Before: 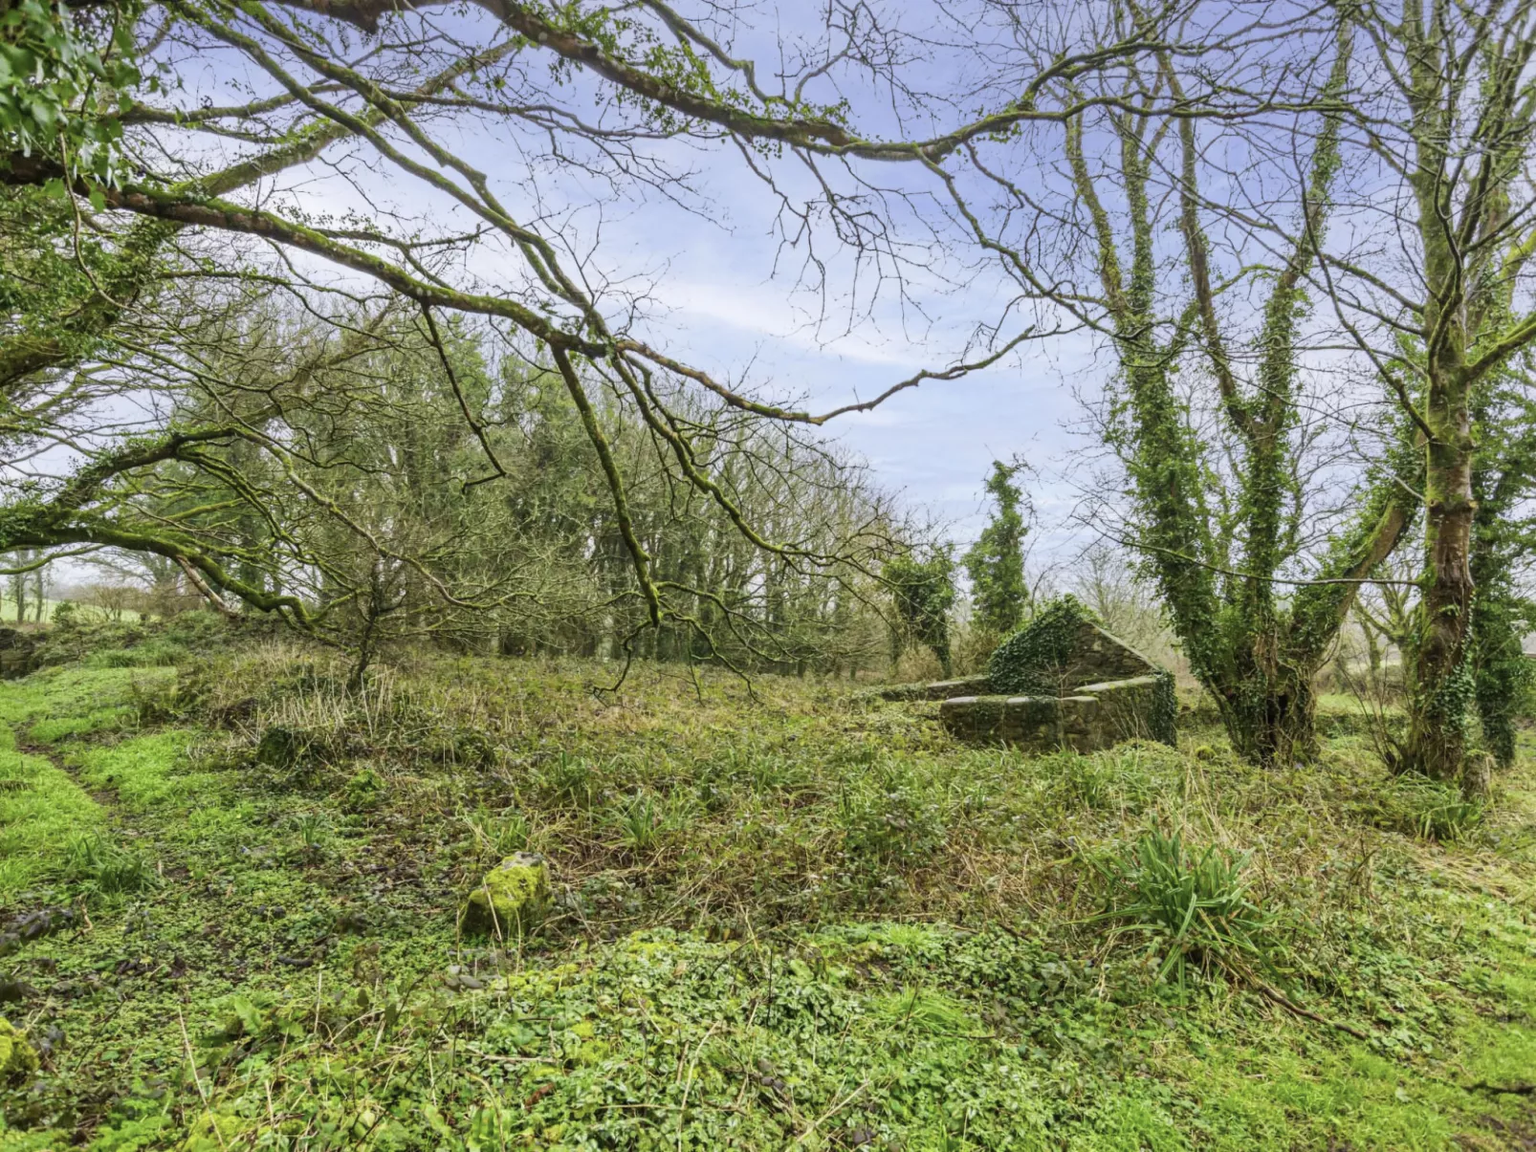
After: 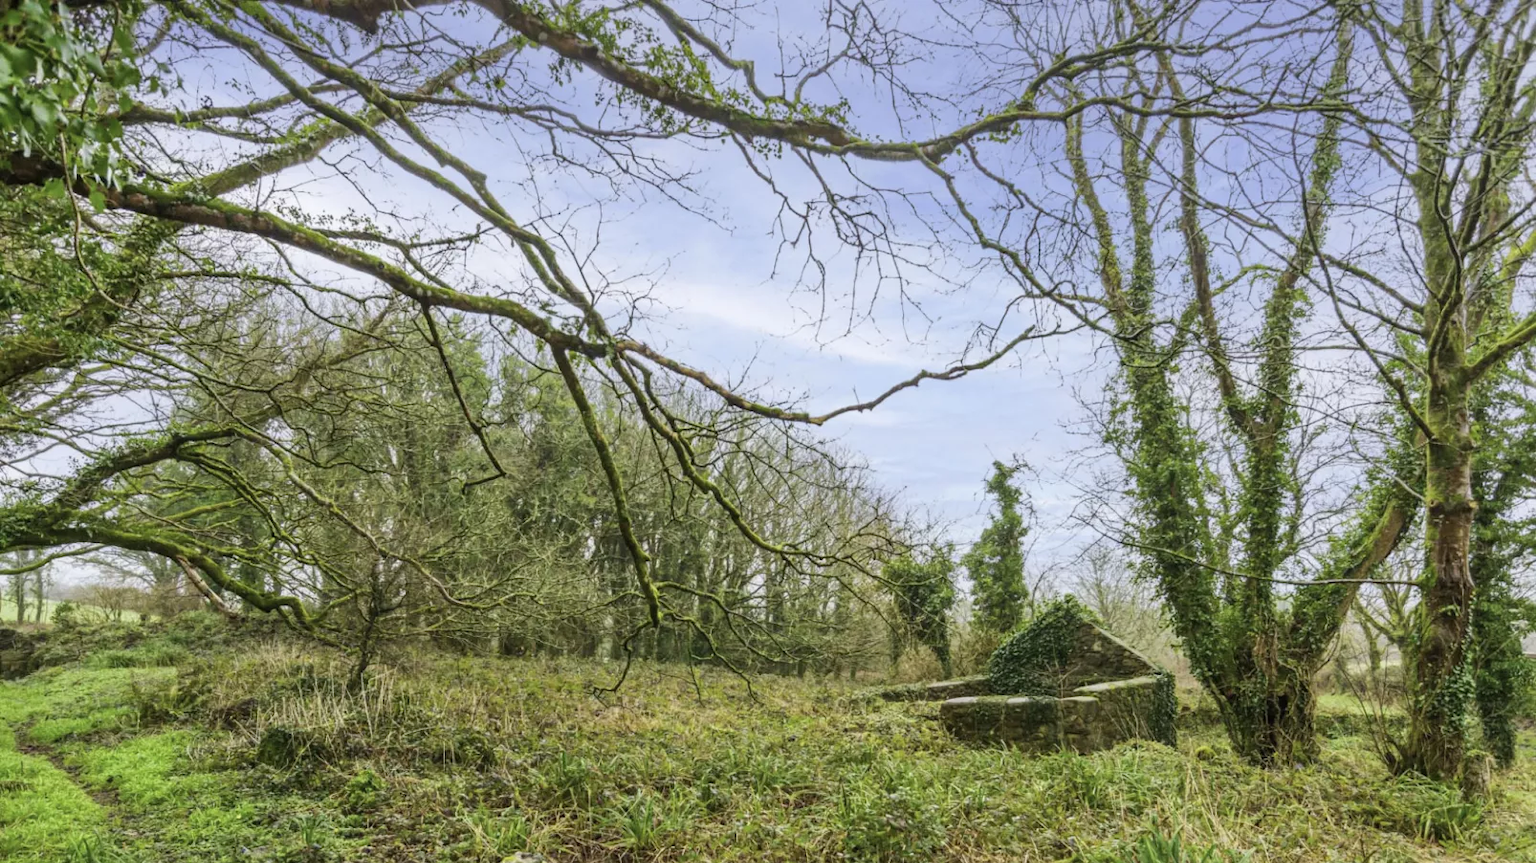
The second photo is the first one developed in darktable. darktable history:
crop: bottom 24.989%
shadows and highlights: radius 333.46, shadows 63.71, highlights 6.24, compress 87.46%, soften with gaussian
